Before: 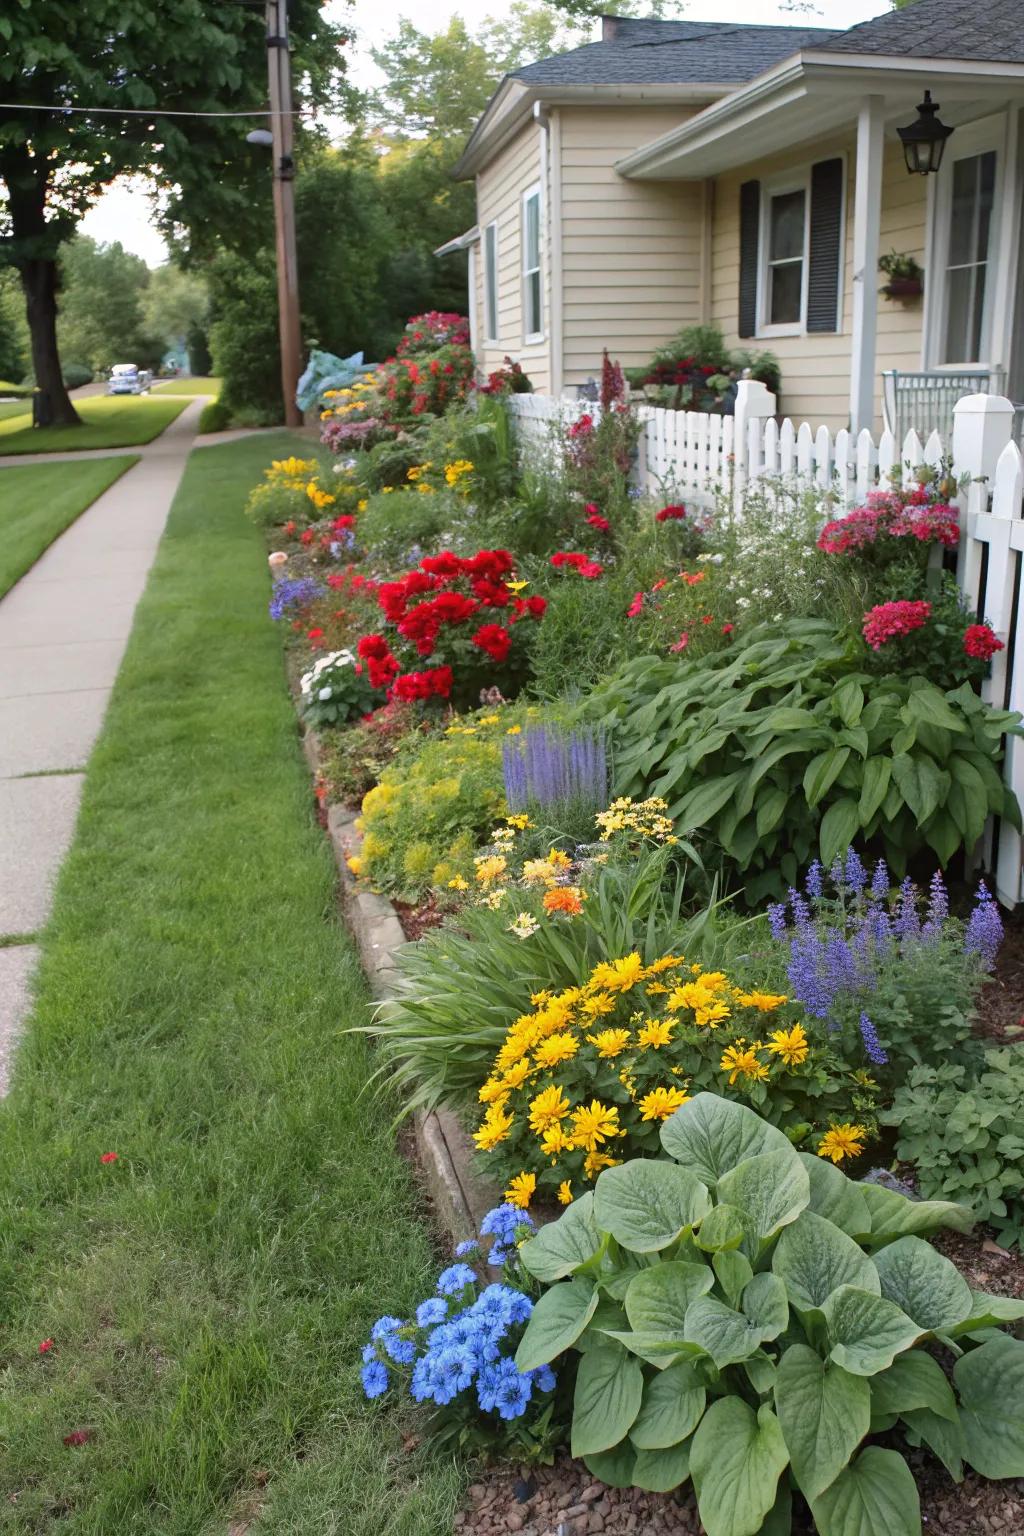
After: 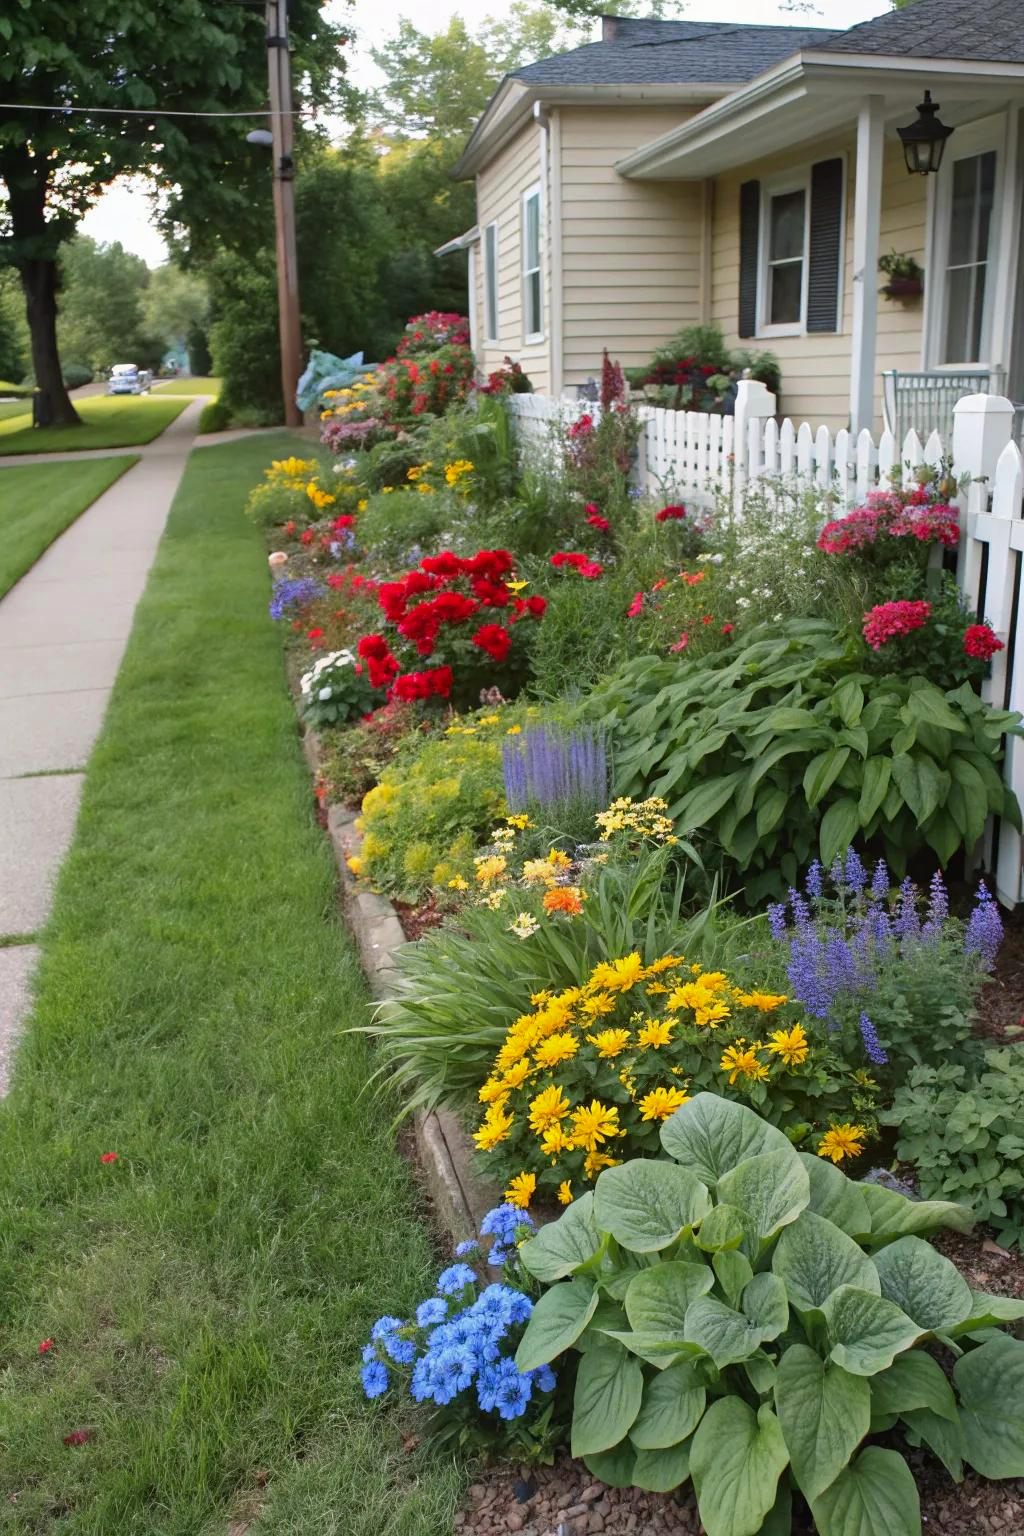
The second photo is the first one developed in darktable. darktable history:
exposure: compensate highlight preservation false
contrast brightness saturation: contrast -0.014, brightness -0.013, saturation 0.042
